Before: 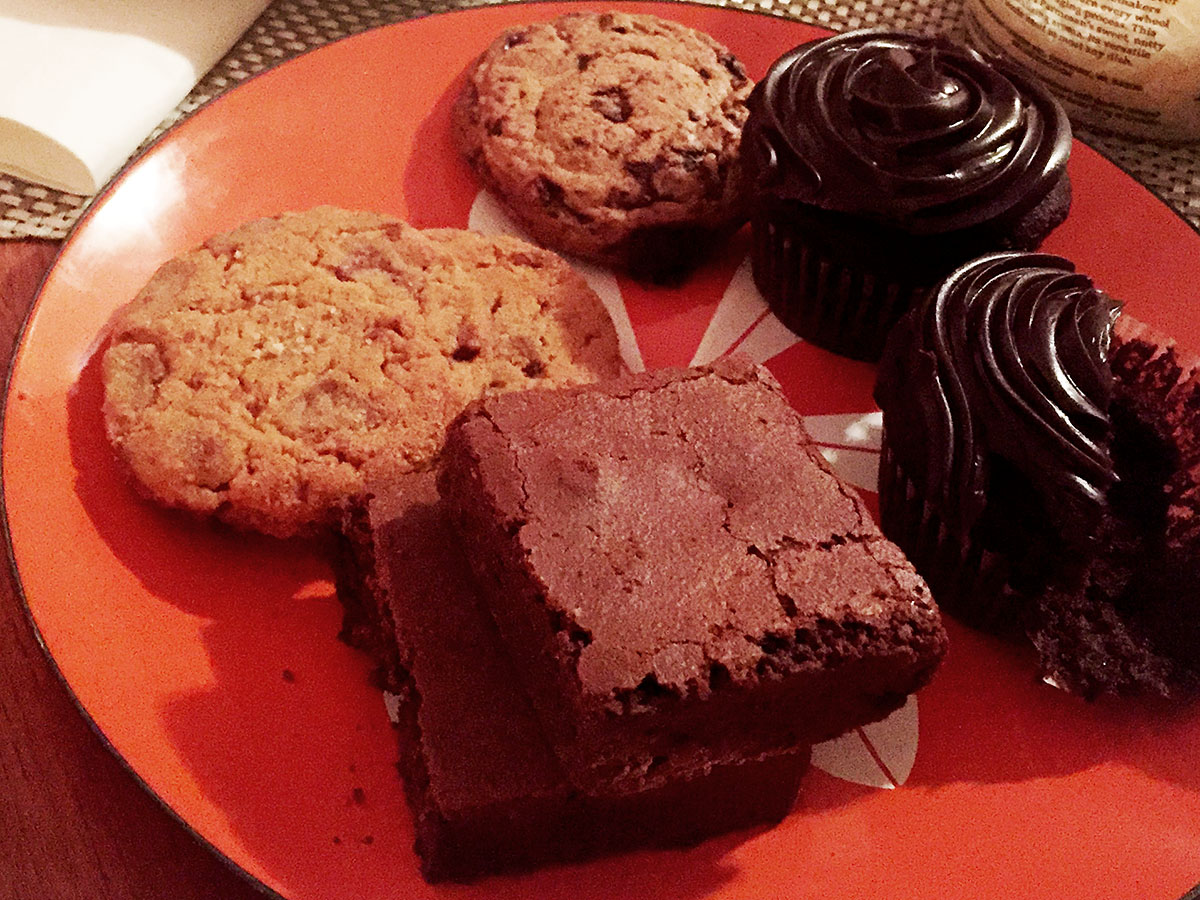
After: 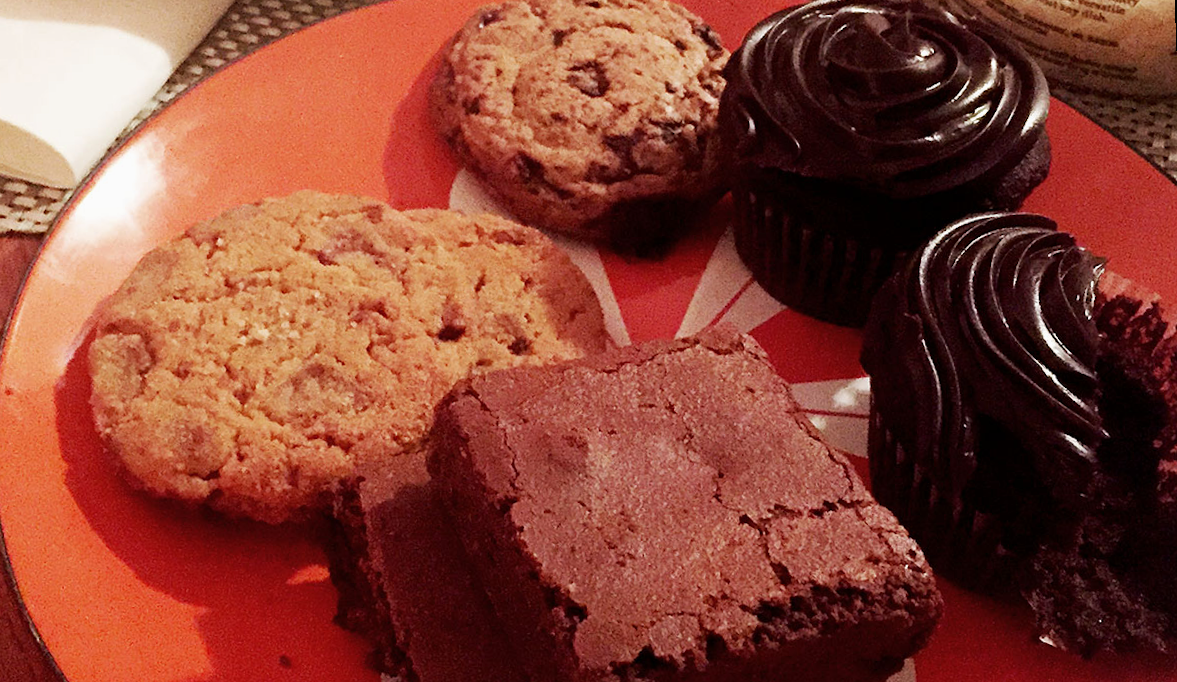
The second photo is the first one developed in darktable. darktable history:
crop: bottom 19.644%
rotate and perspective: rotation -2°, crop left 0.022, crop right 0.978, crop top 0.049, crop bottom 0.951
exposure: exposure -0.048 EV, compensate highlight preservation false
